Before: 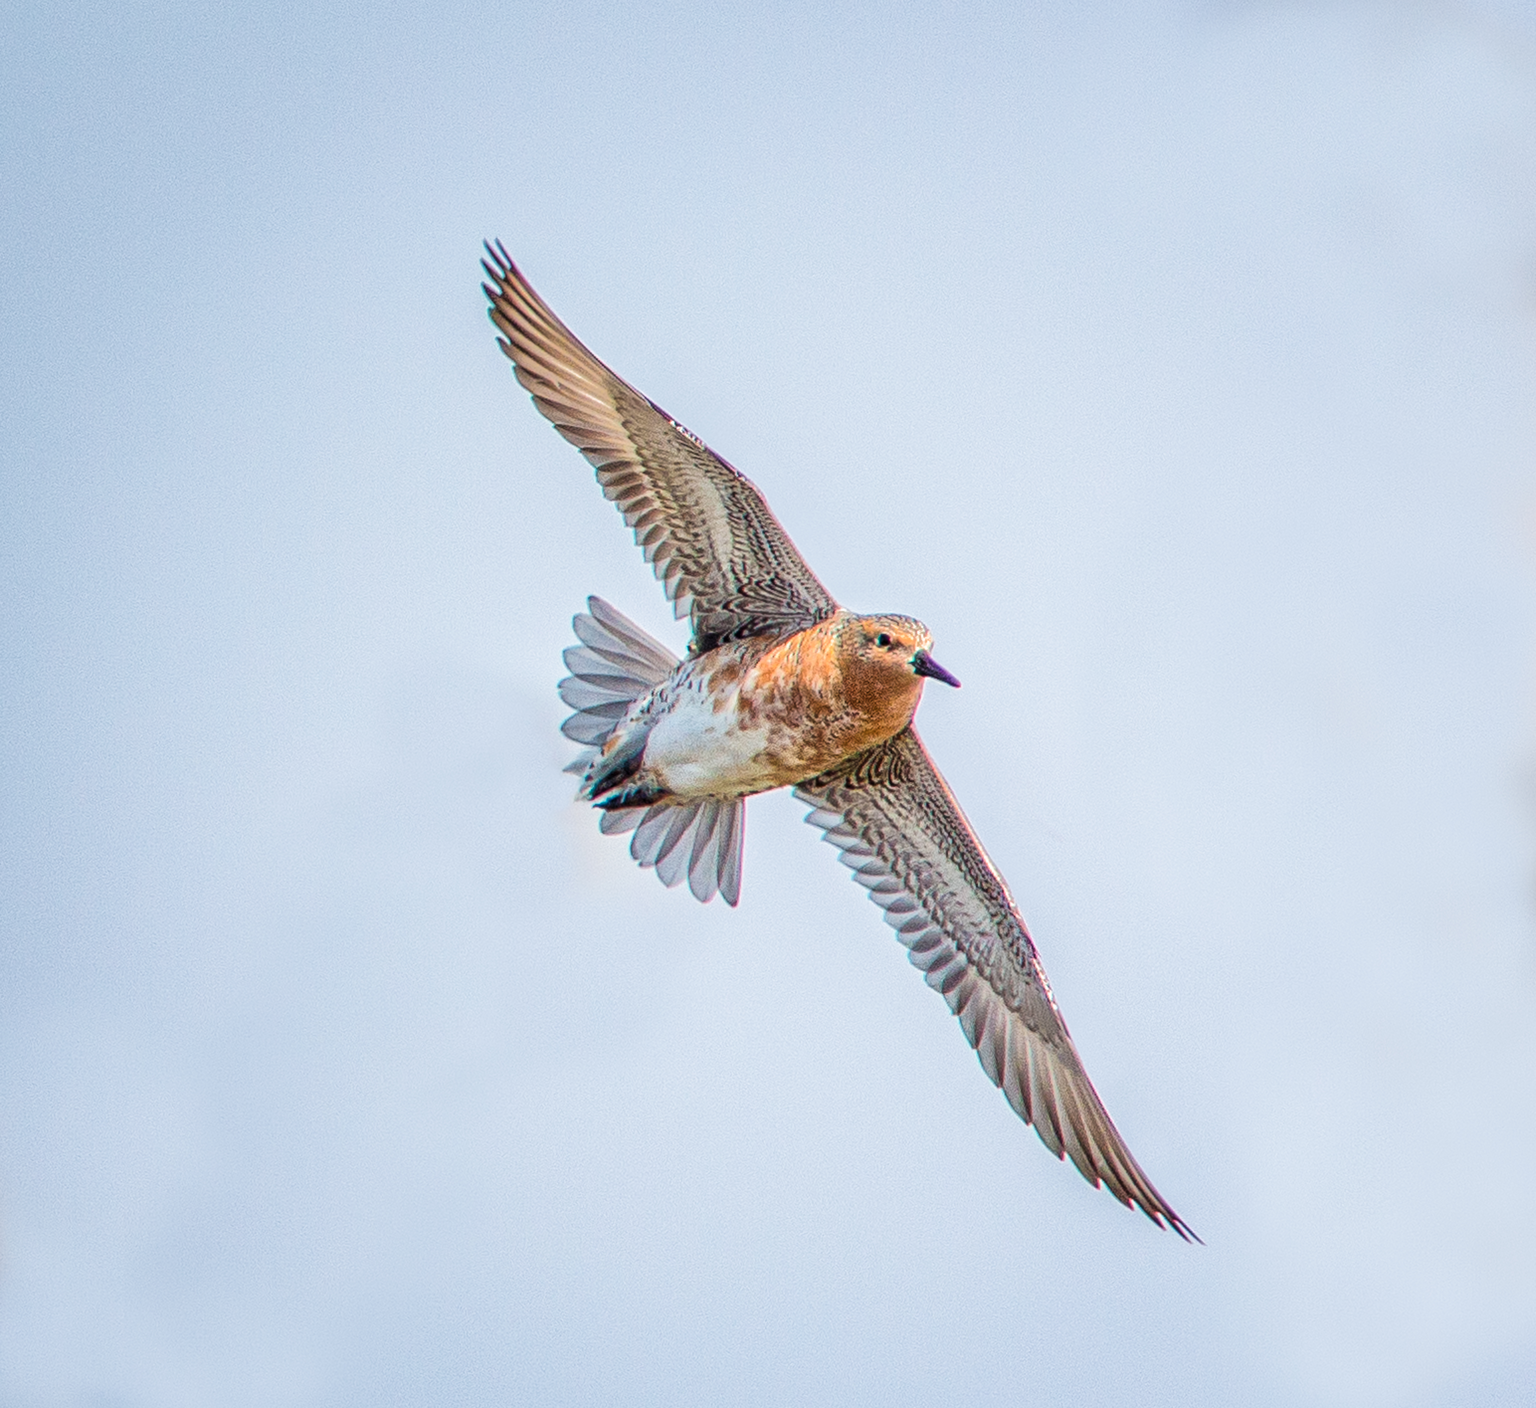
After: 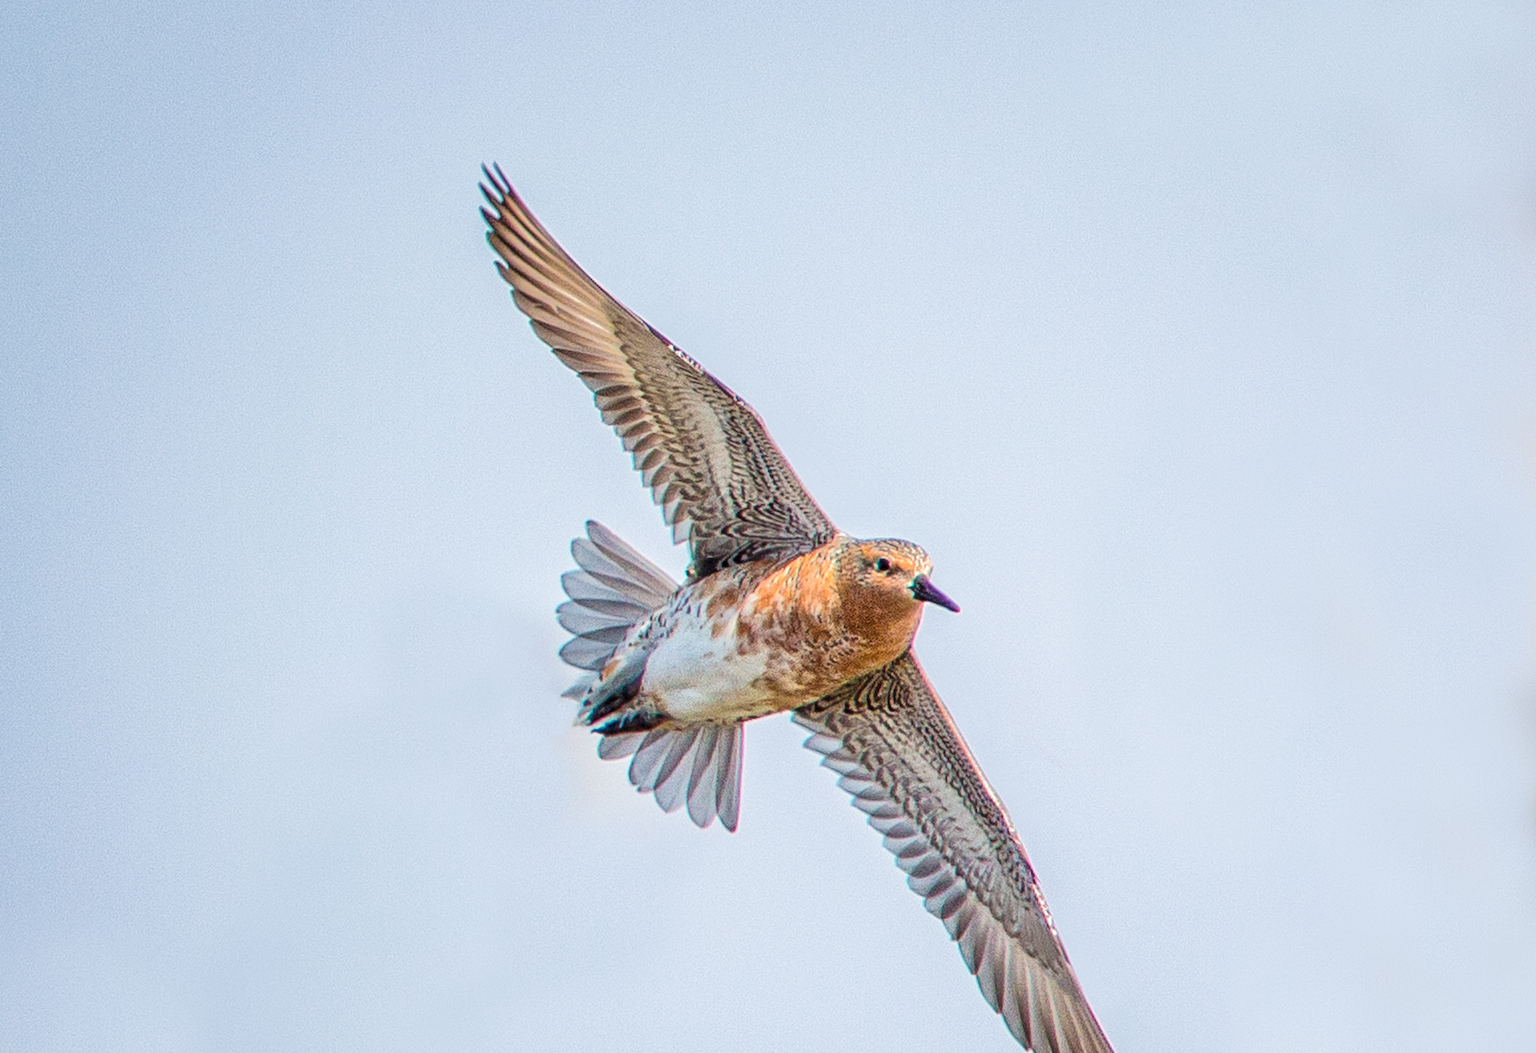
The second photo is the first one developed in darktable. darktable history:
crop: left 0.236%, top 5.466%, bottom 19.888%
